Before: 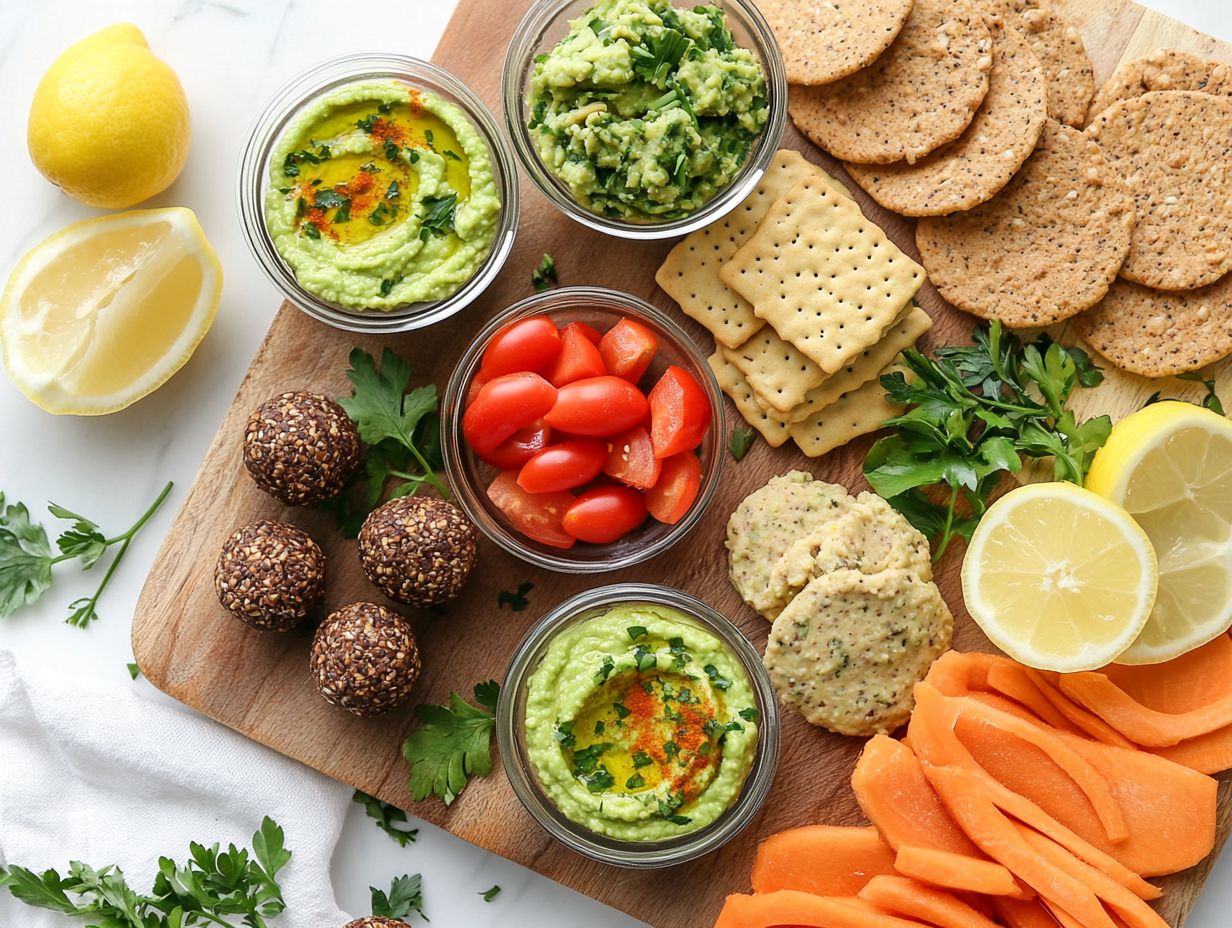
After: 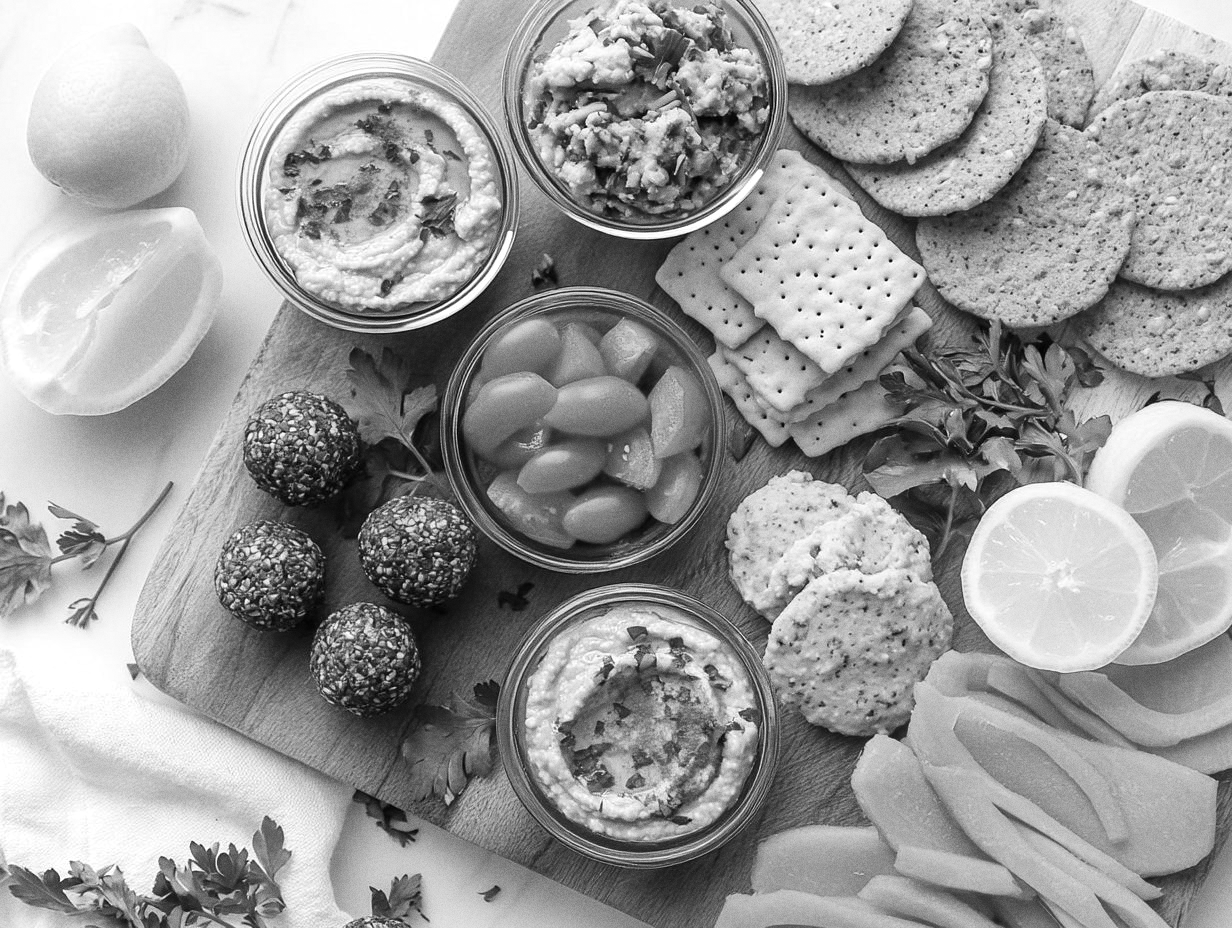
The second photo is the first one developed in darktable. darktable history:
white balance: red 1.127, blue 0.943
monochrome: a -6.99, b 35.61, size 1.4
grain: coarseness 0.09 ISO
